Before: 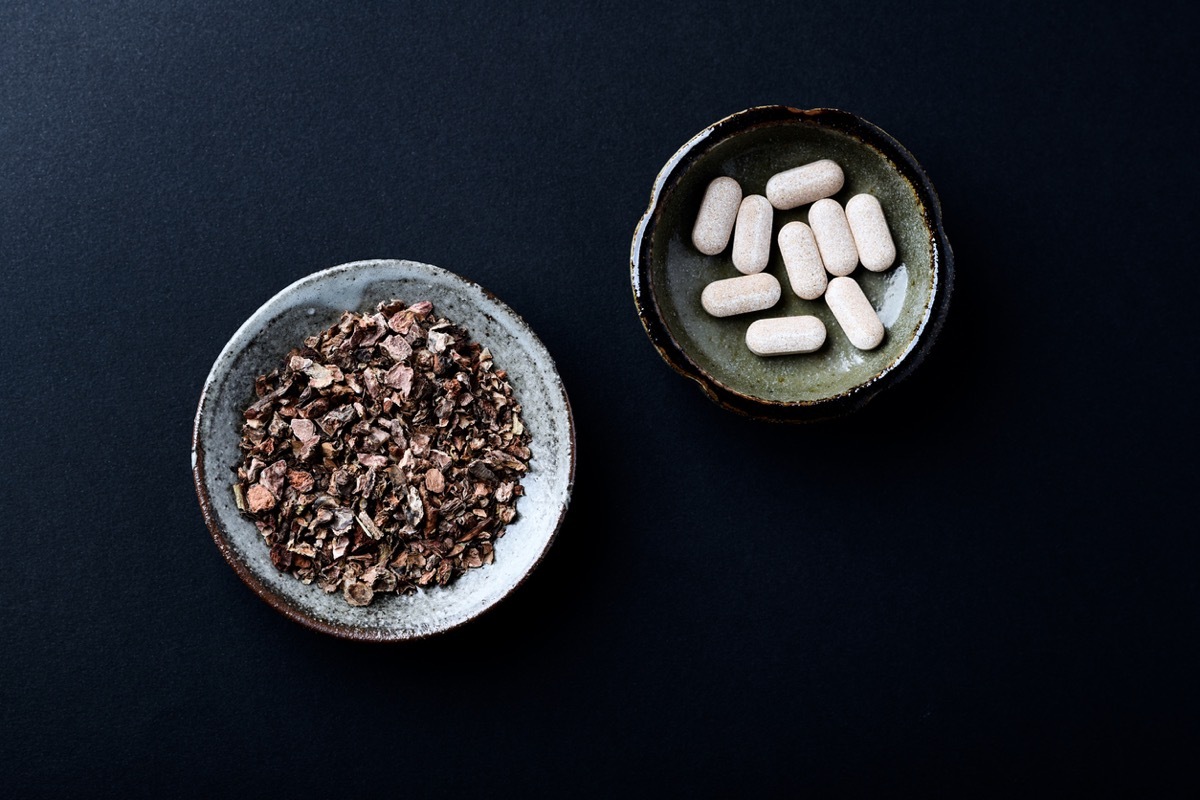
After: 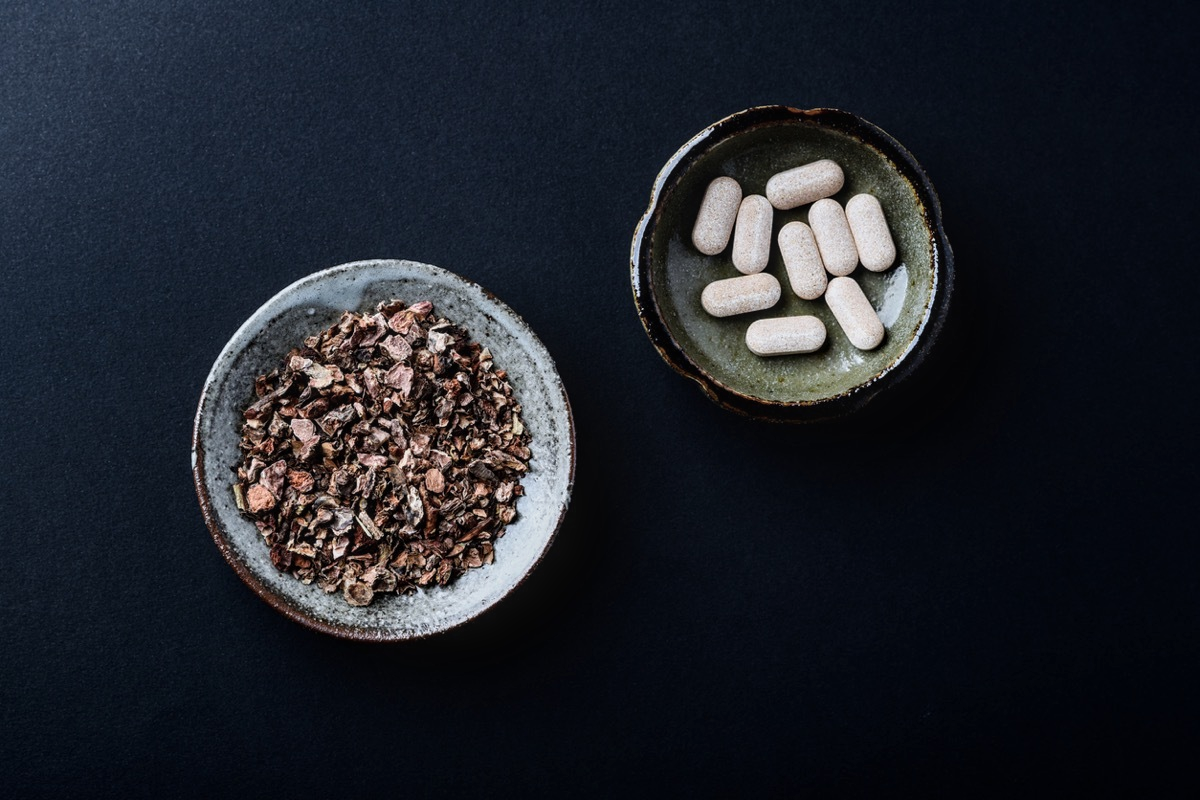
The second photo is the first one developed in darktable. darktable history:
local contrast: detail 118%
